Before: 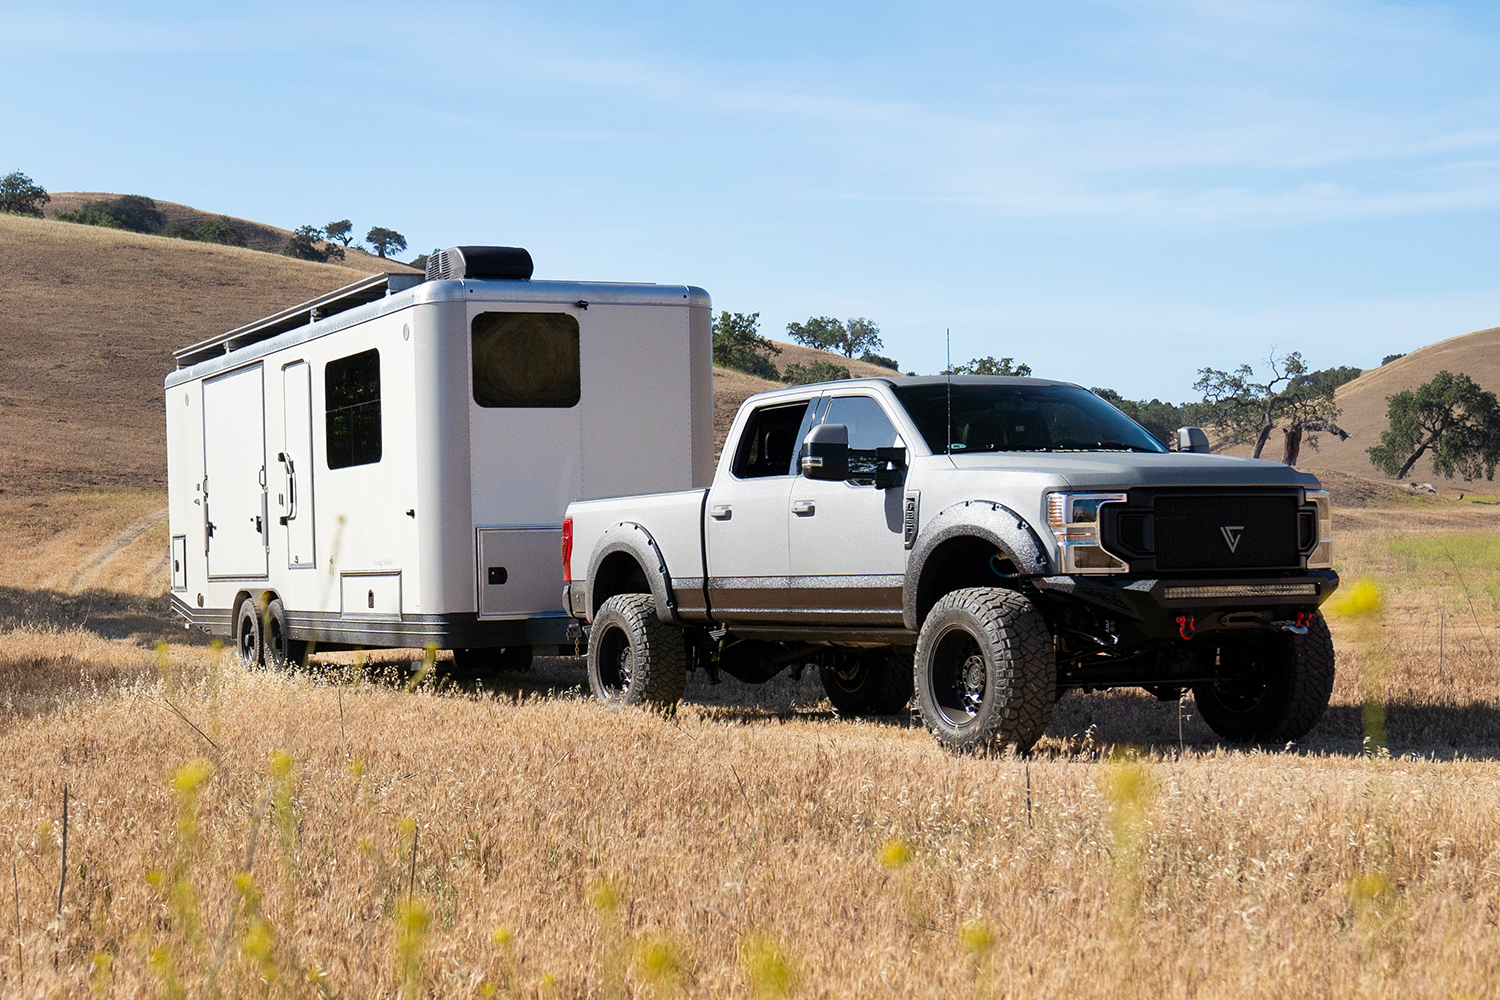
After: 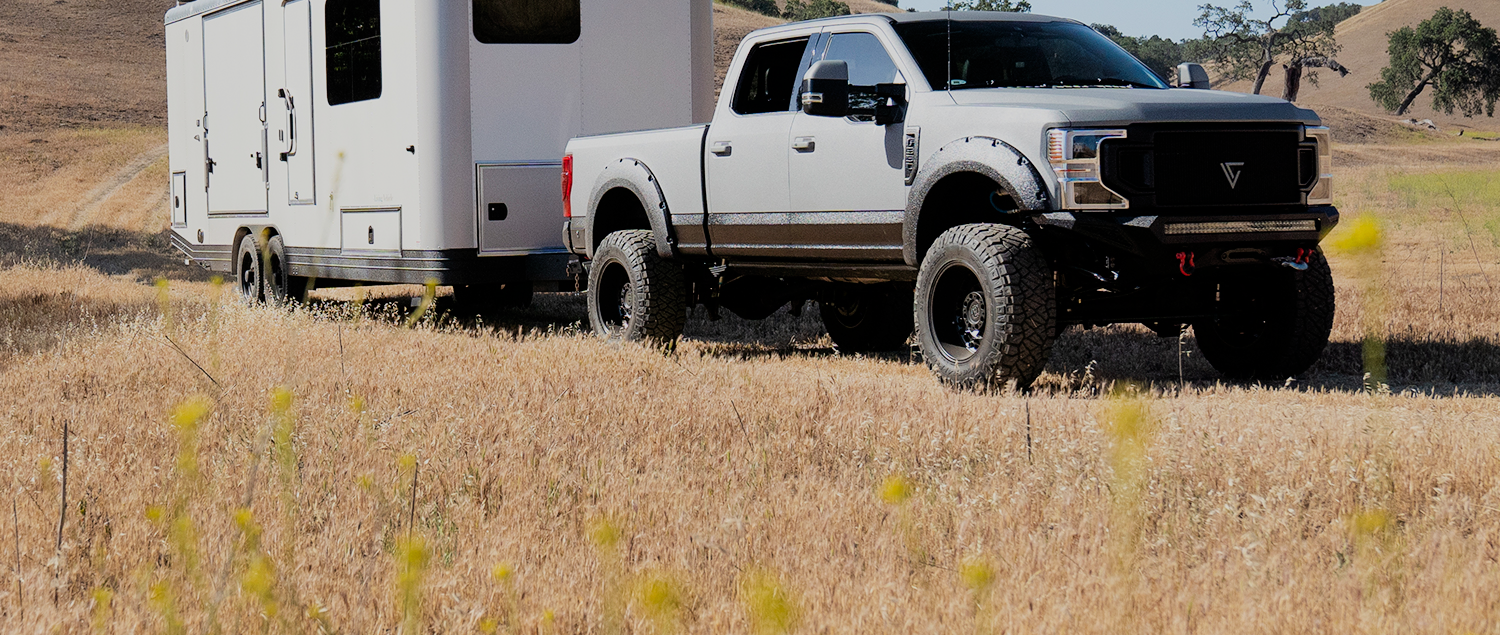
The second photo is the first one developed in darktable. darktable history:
filmic rgb: black relative exposure -7.65 EV, white relative exposure 4.56 EV, hardness 3.61
crop and rotate: top 36.435%
white balance: emerald 1
